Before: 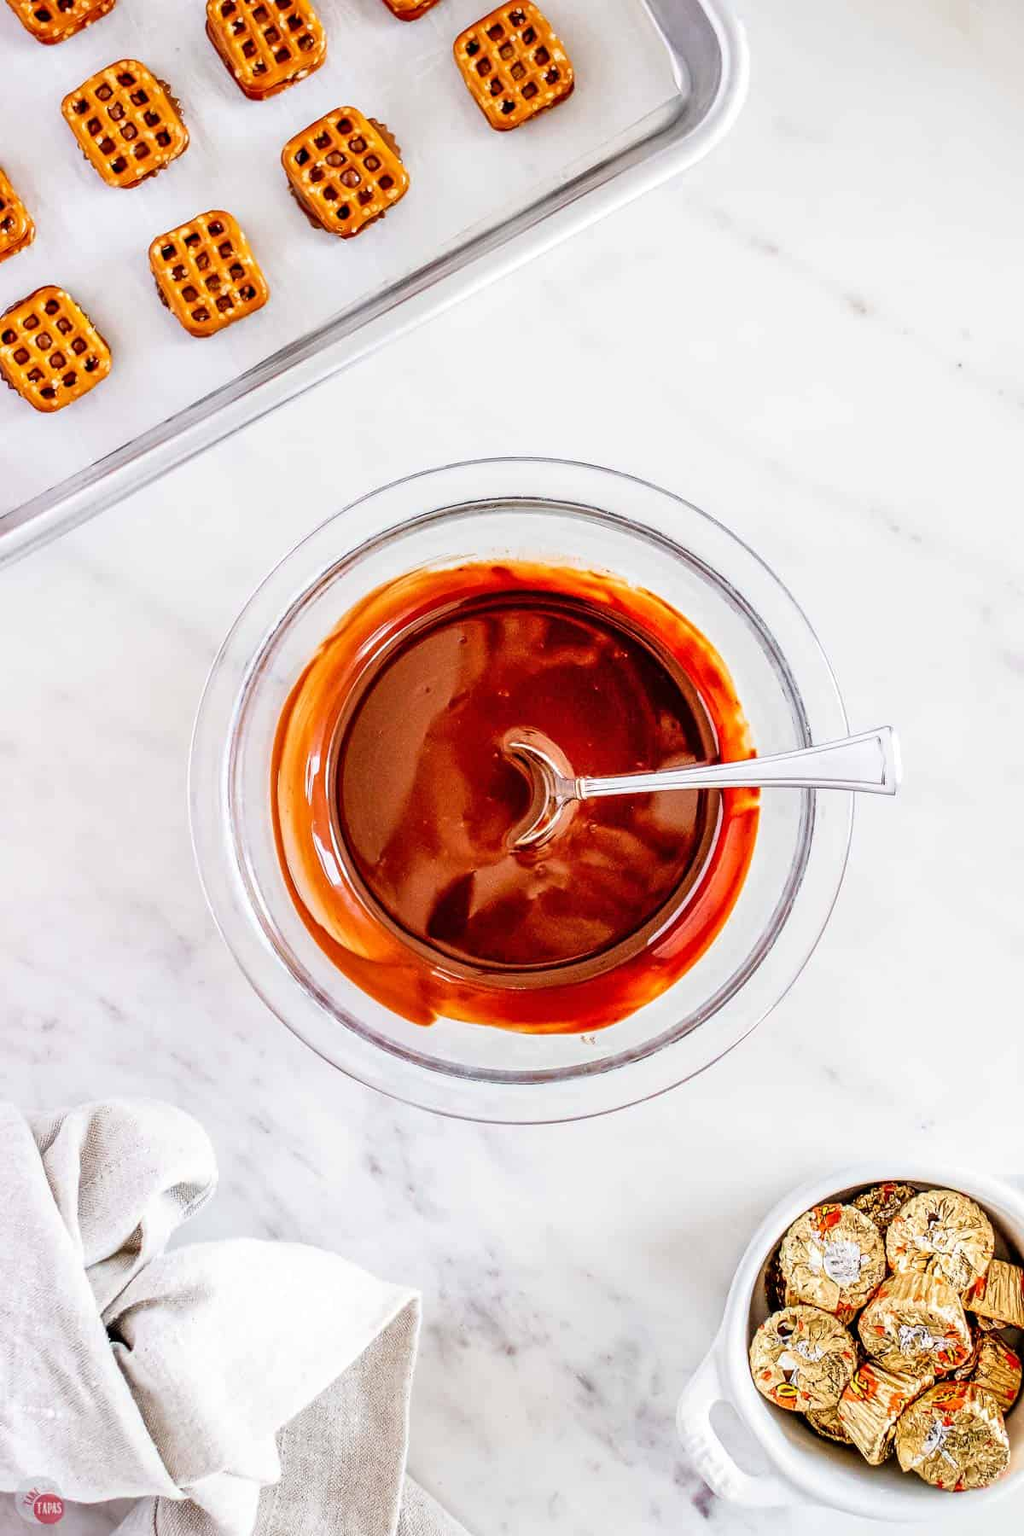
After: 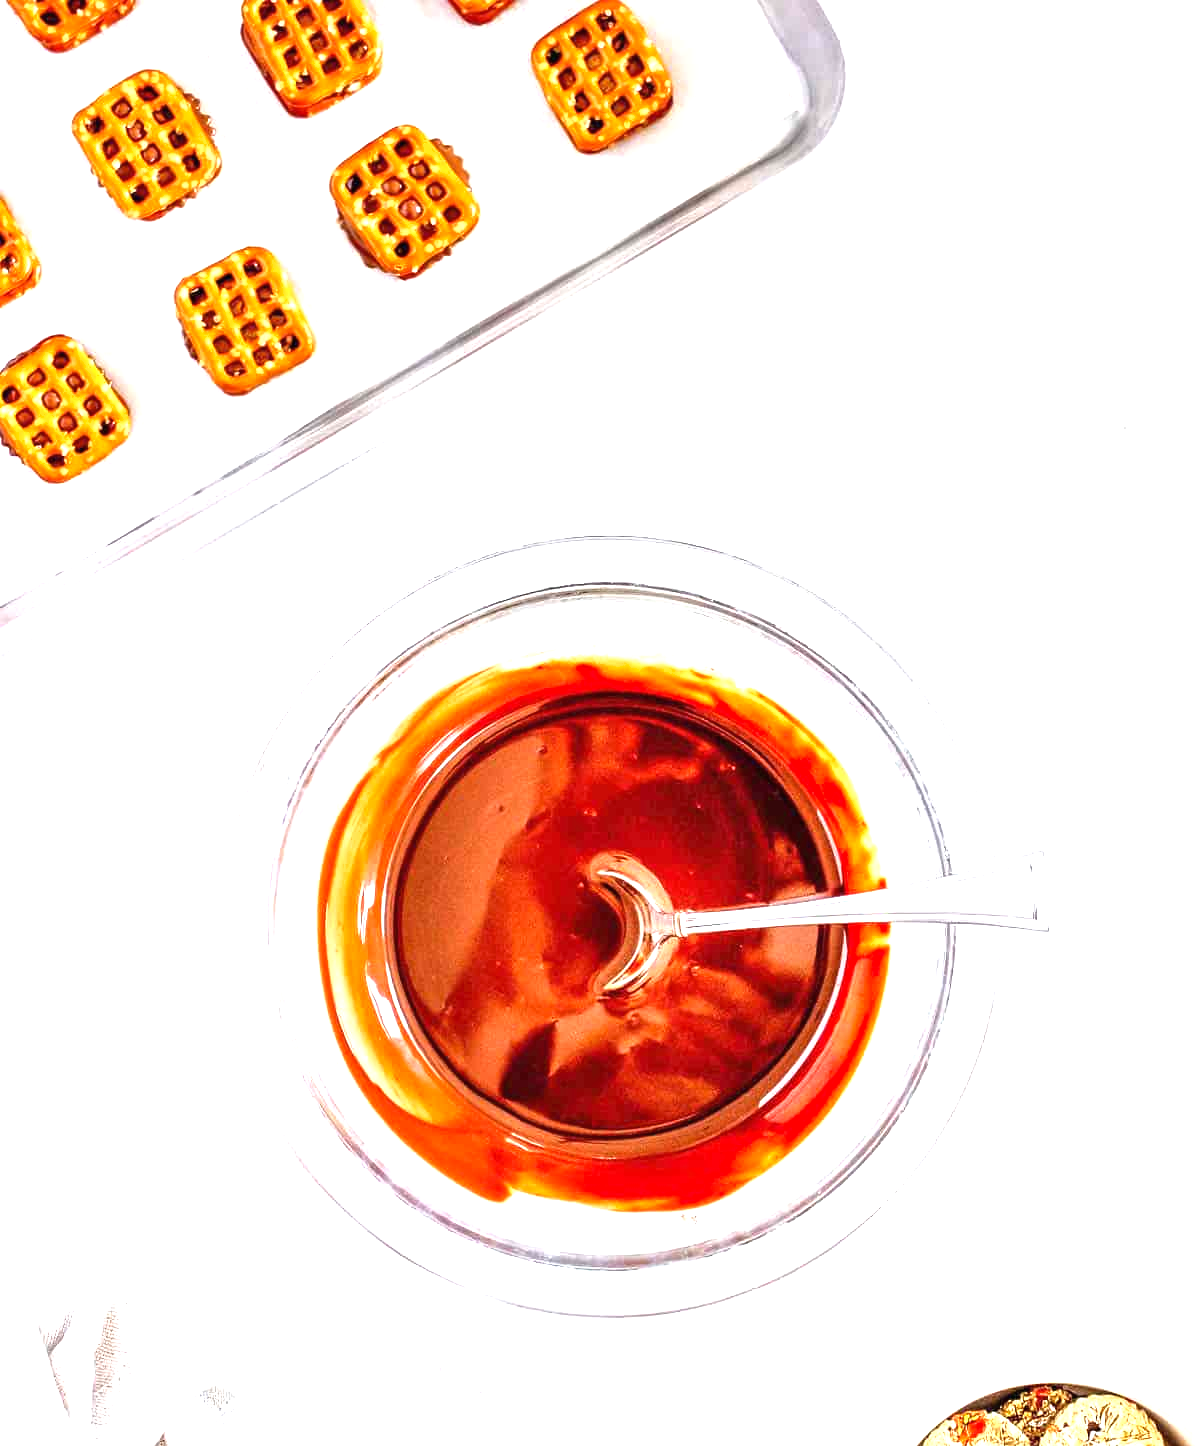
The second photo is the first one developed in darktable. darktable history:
crop: bottom 19.644%
exposure: black level correction 0, exposure 1.1 EV, compensate highlight preservation false
shadows and highlights: shadows 25, highlights -25
